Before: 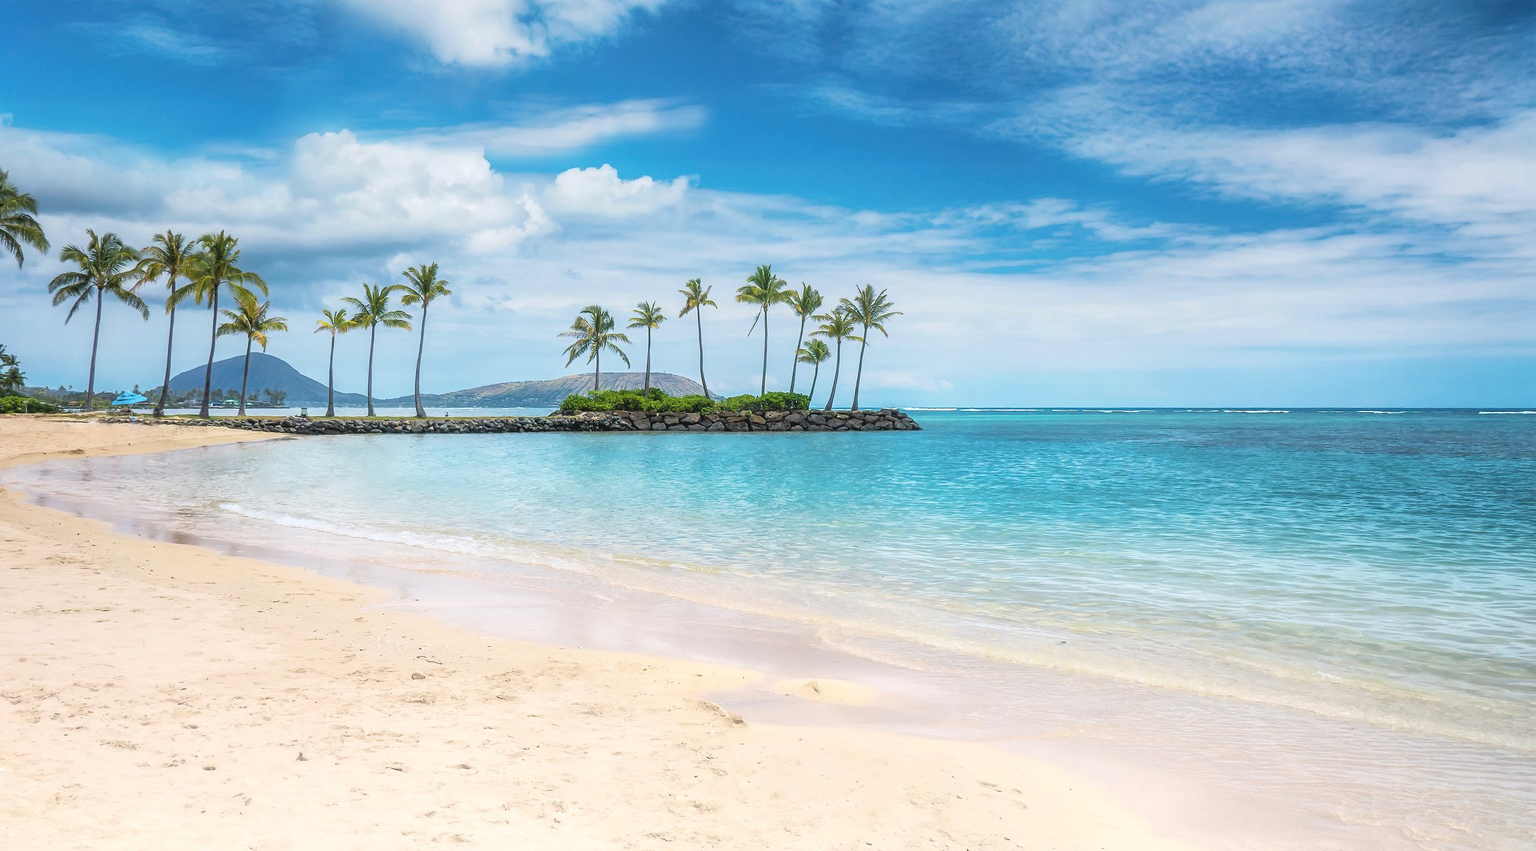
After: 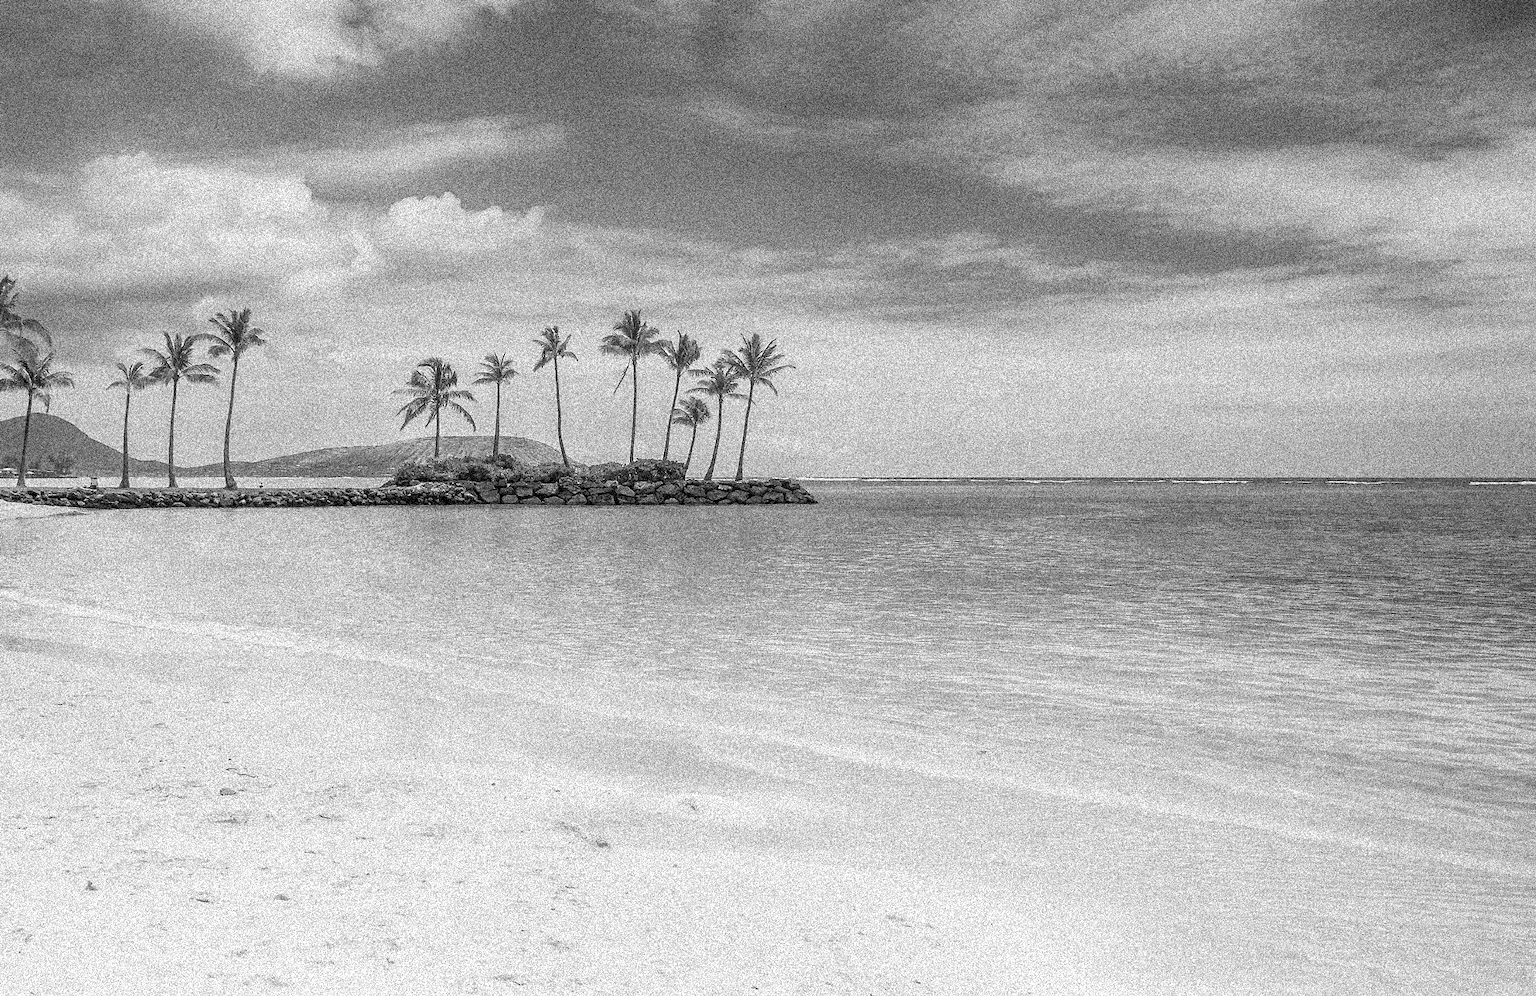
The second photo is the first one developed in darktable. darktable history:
contrast equalizer: y [[0.5, 0.501, 0.532, 0.538, 0.54, 0.541], [0.5 ×6], [0.5 ×6], [0 ×6], [0 ×6]]
monochrome: a 73.58, b 64.21
grain: coarseness 3.75 ISO, strength 100%, mid-tones bias 0%
crop and rotate: left 14.584%
